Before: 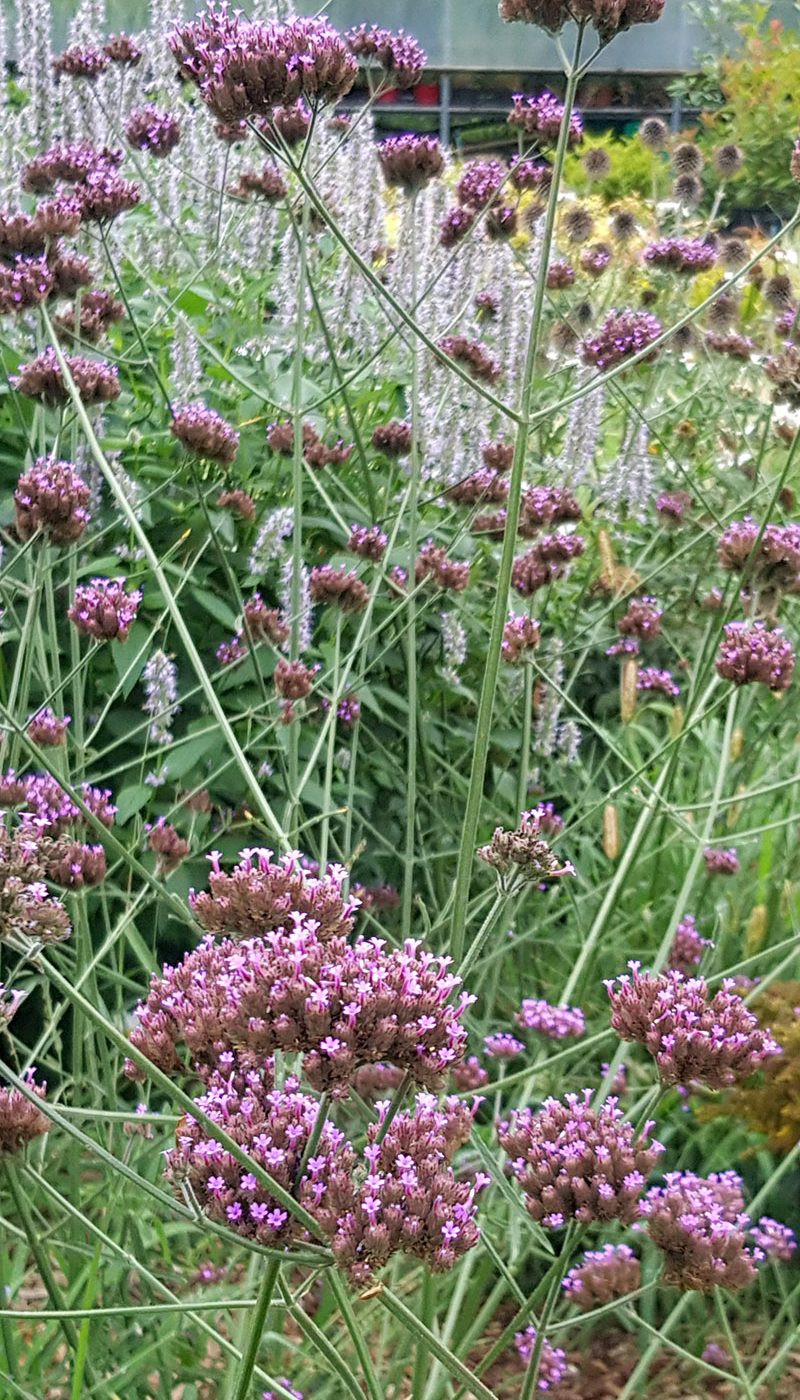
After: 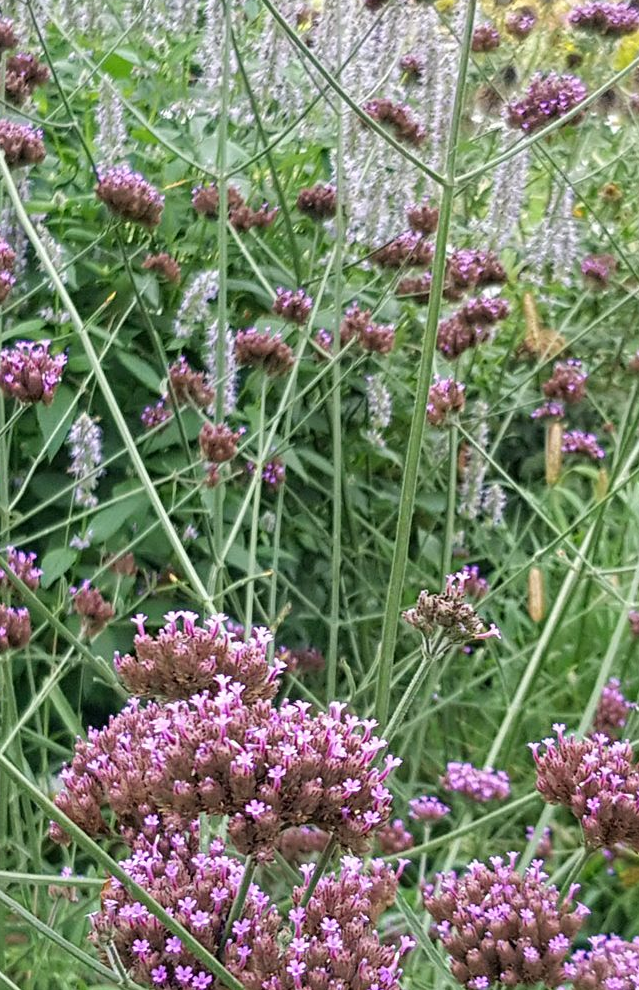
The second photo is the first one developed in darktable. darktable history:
crop: left 9.405%, top 16.948%, right 10.704%, bottom 12.317%
